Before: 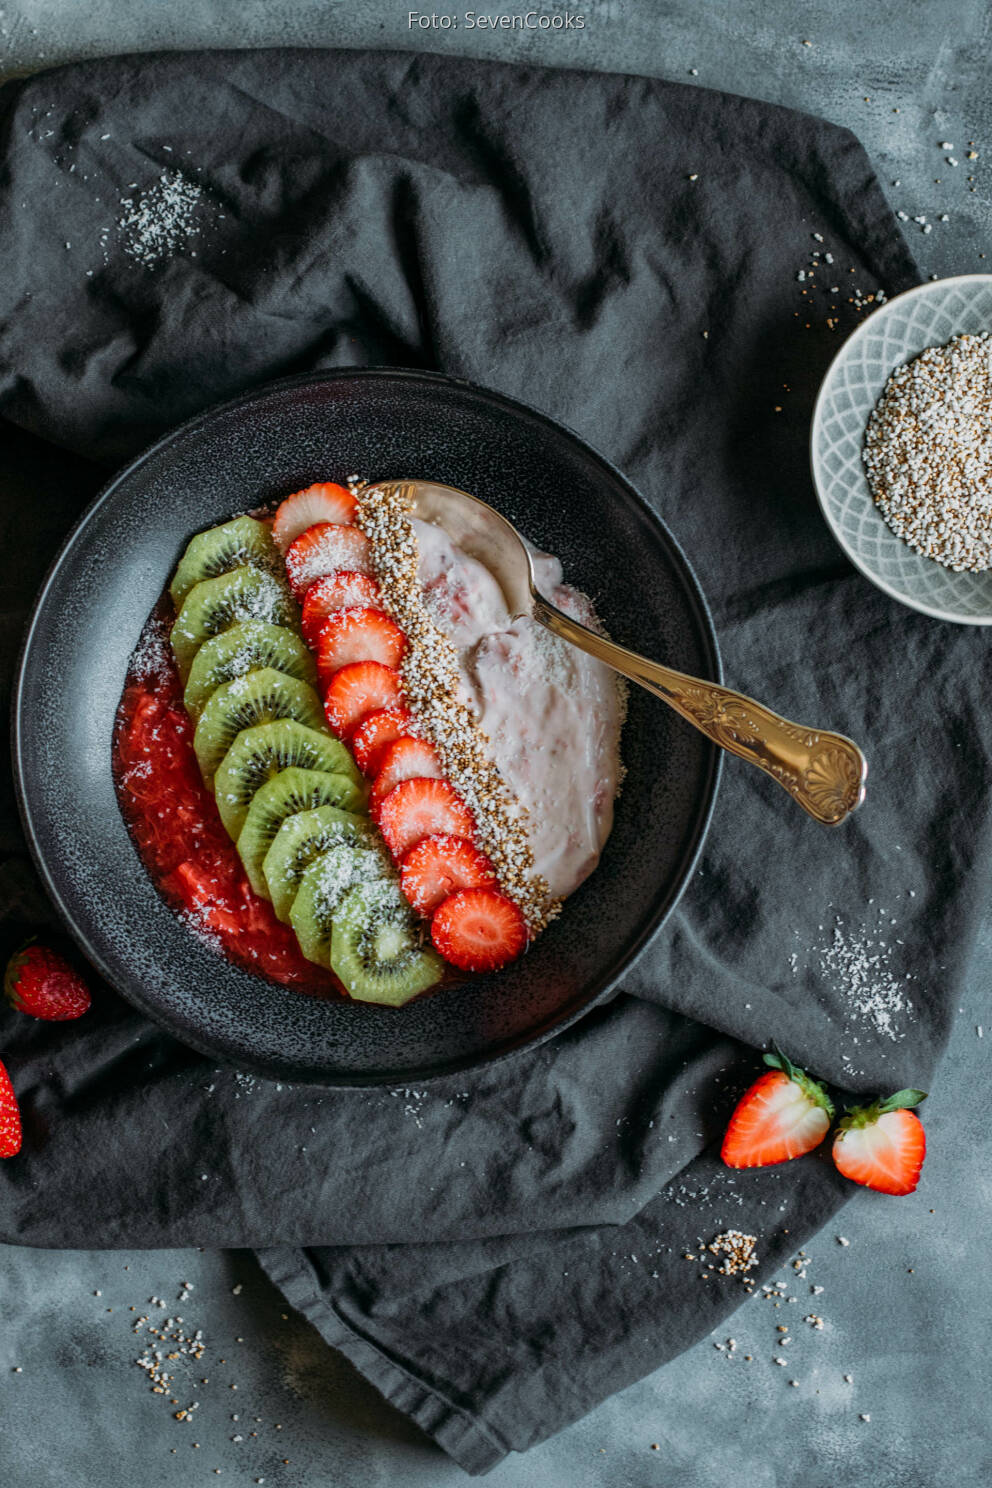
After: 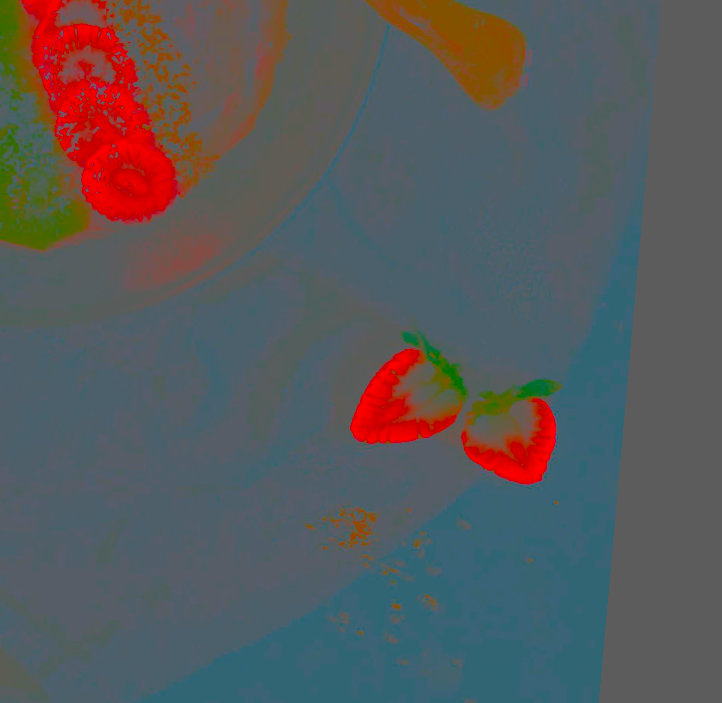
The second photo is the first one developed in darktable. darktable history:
contrast brightness saturation: contrast -0.99, brightness -0.17, saturation 0.75
rotate and perspective: rotation 5.12°, automatic cropping off
crop and rotate: left 35.509%, top 50.238%, bottom 4.934%
sharpen: radius 2.676, amount 0.669
